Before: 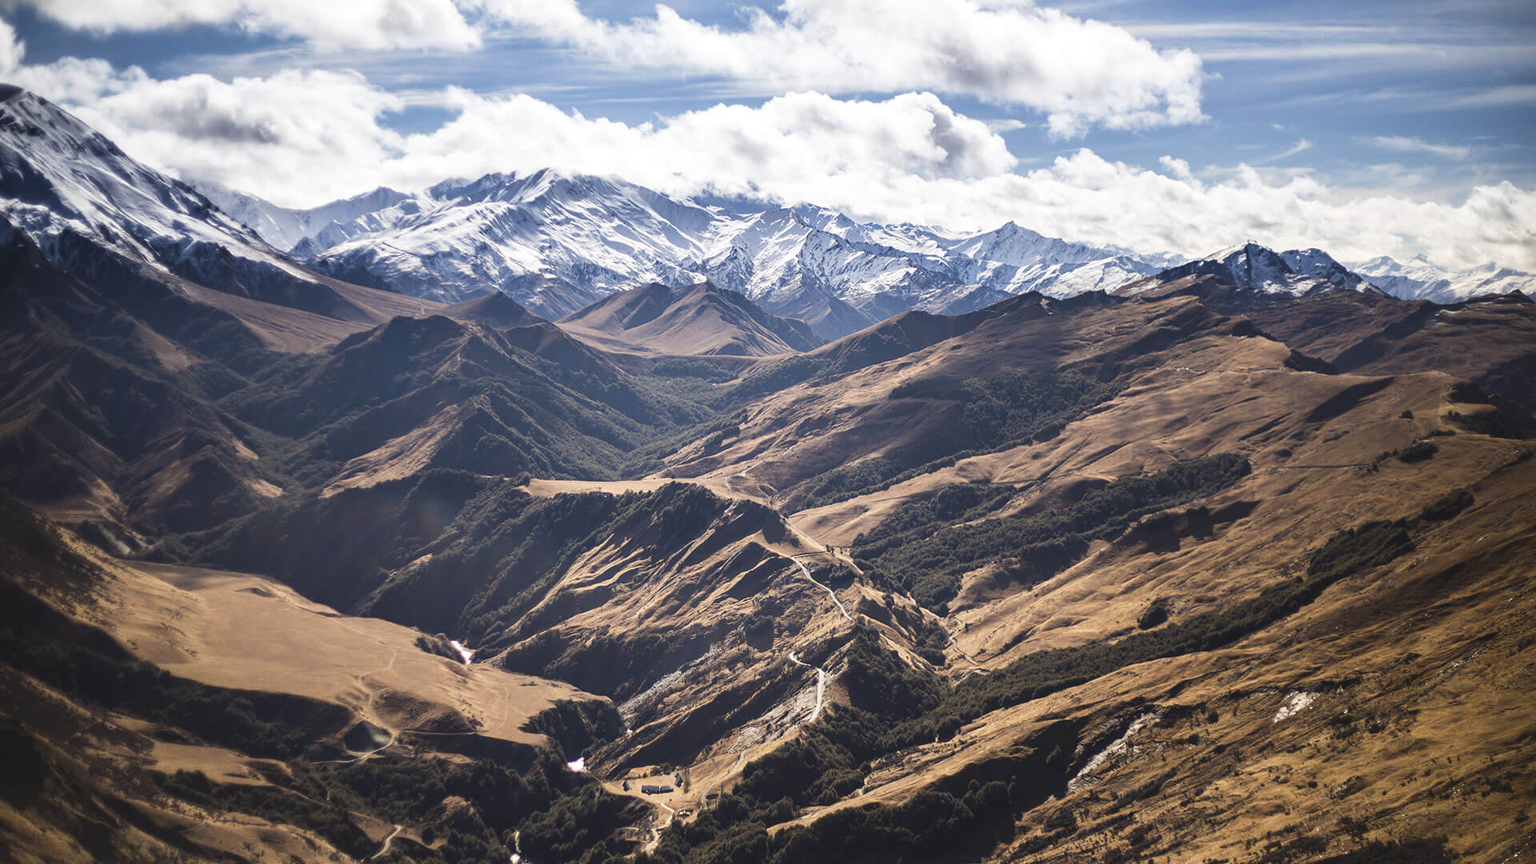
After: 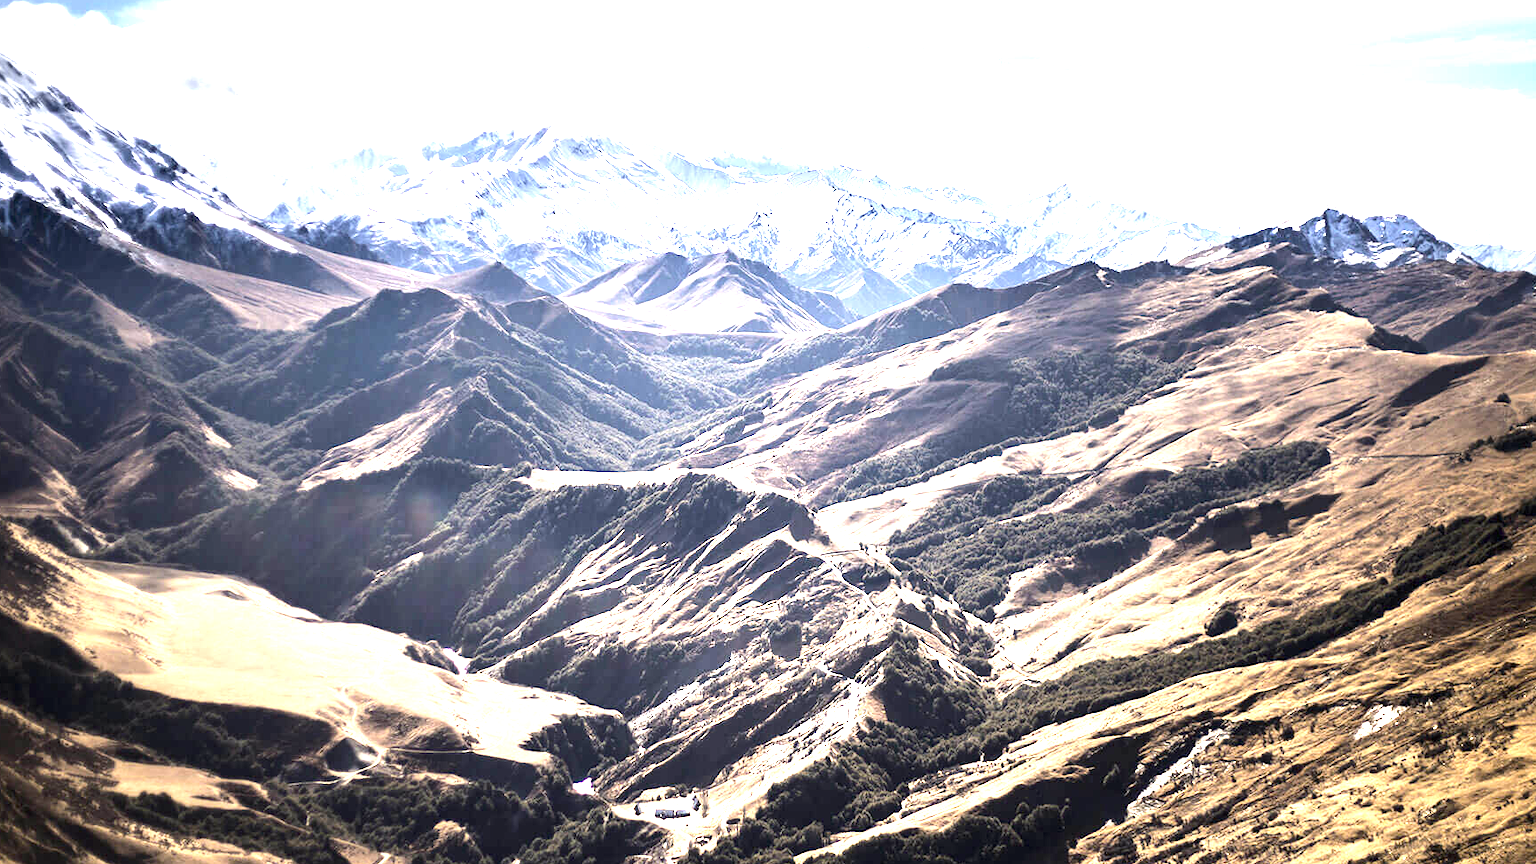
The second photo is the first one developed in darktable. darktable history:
exposure: black level correction 0.009, exposure 1.425 EV, compensate highlight preservation false
color correction: saturation 0.85
tone equalizer: -8 EV -0.75 EV, -7 EV -0.7 EV, -6 EV -0.6 EV, -5 EV -0.4 EV, -3 EV 0.4 EV, -2 EV 0.6 EV, -1 EV 0.7 EV, +0 EV 0.75 EV, edges refinement/feathering 500, mask exposure compensation -1.57 EV, preserve details no
crop: left 3.305%, top 6.436%, right 6.389%, bottom 3.258%
